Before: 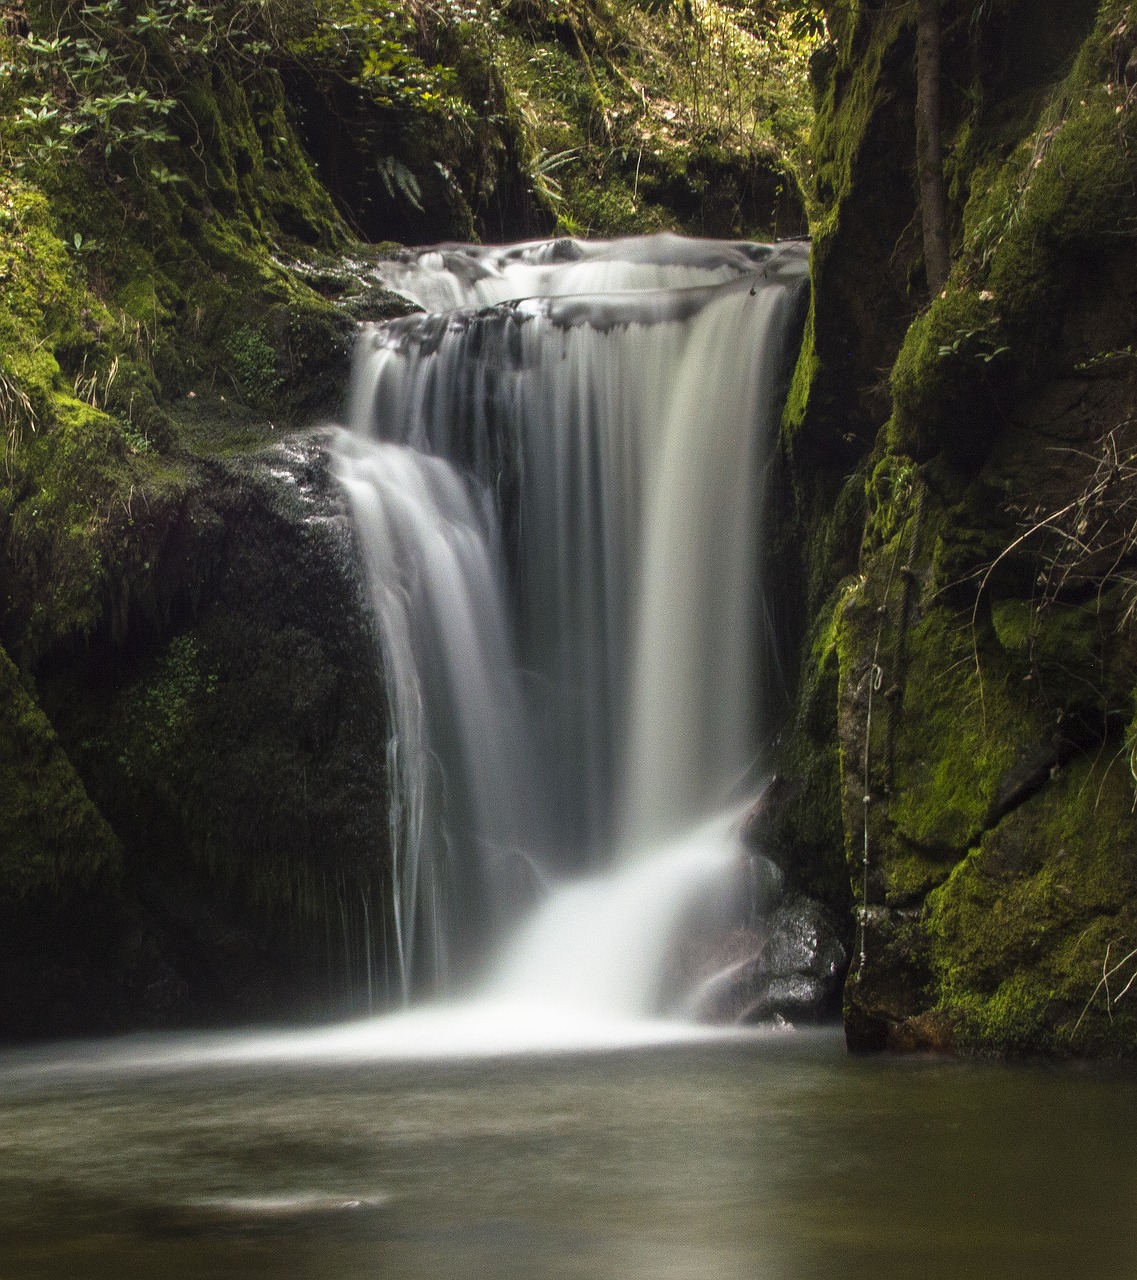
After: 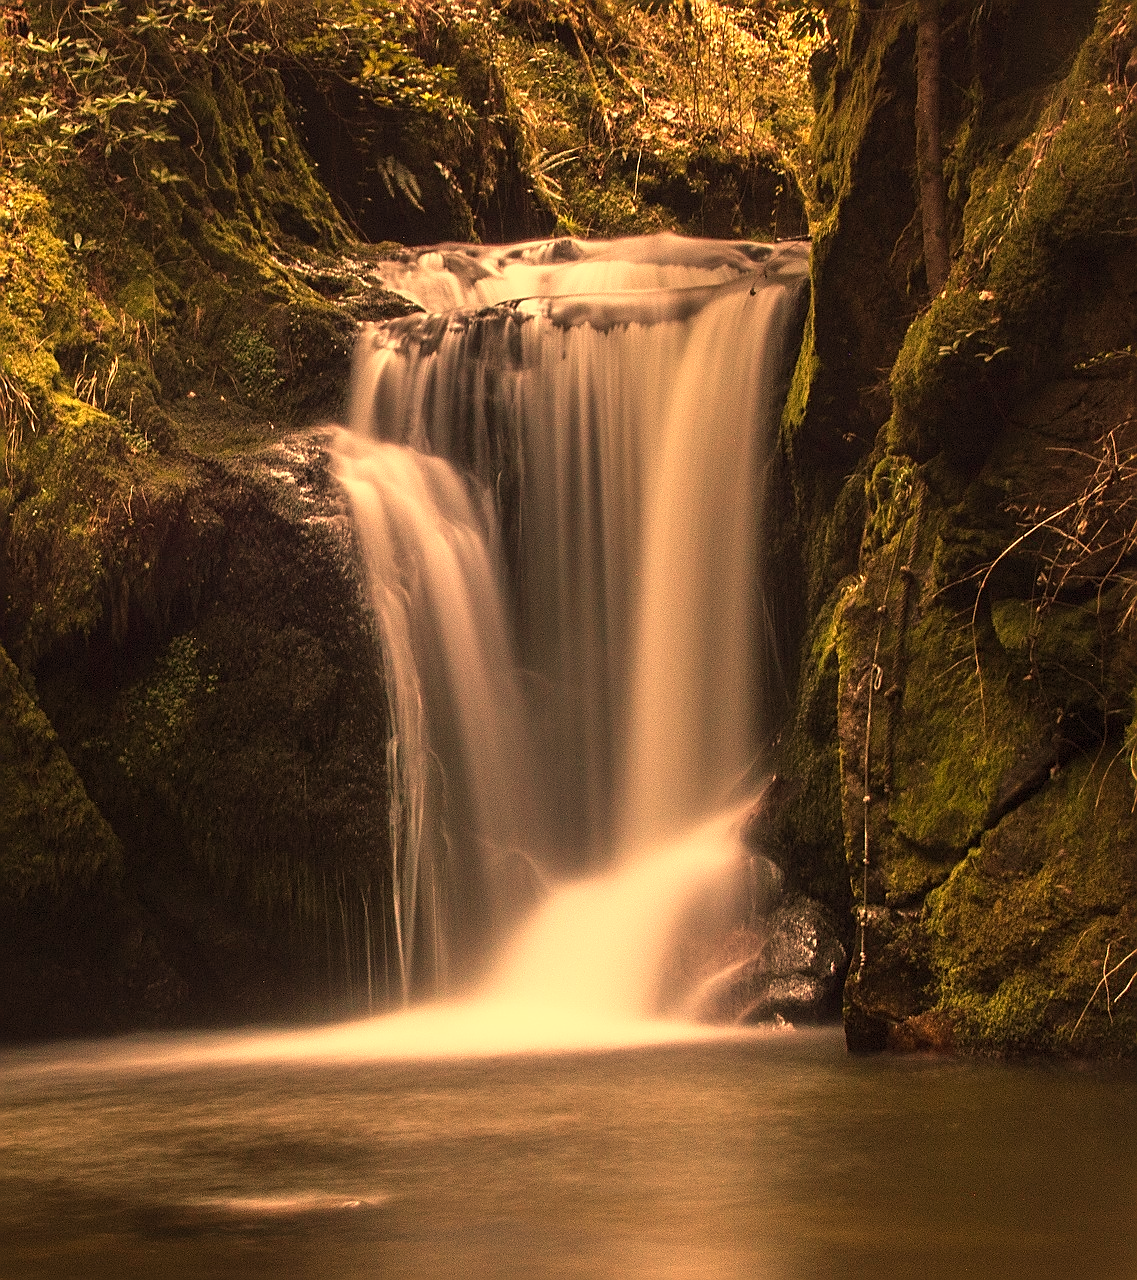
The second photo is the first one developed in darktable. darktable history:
levels: levels [0, 0.498, 1]
sharpen: on, module defaults
exposure: exposure -0.064 EV, compensate highlight preservation false
white balance: red 1.467, blue 0.684
